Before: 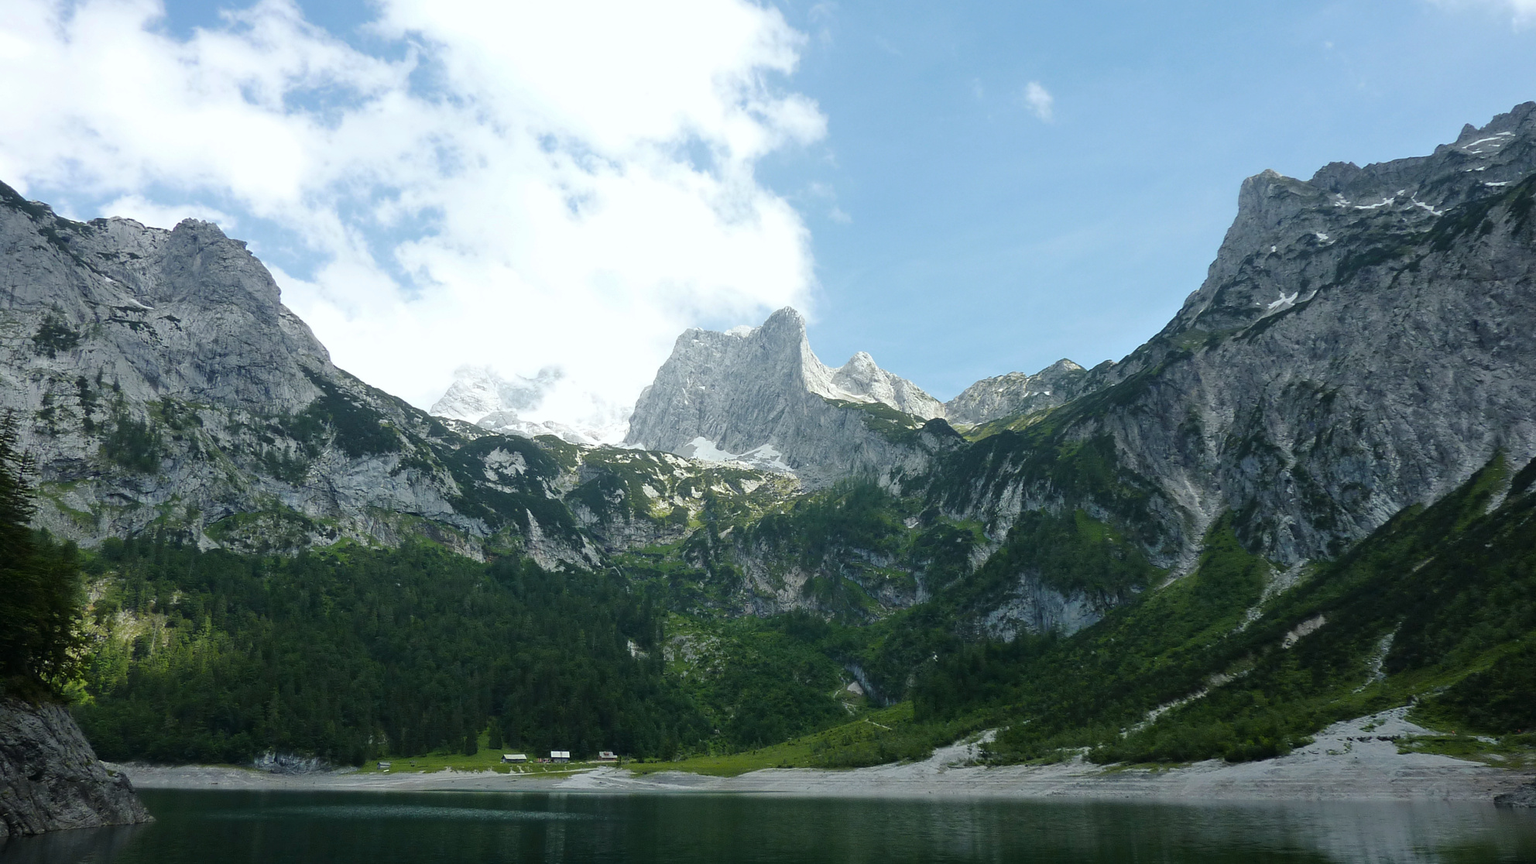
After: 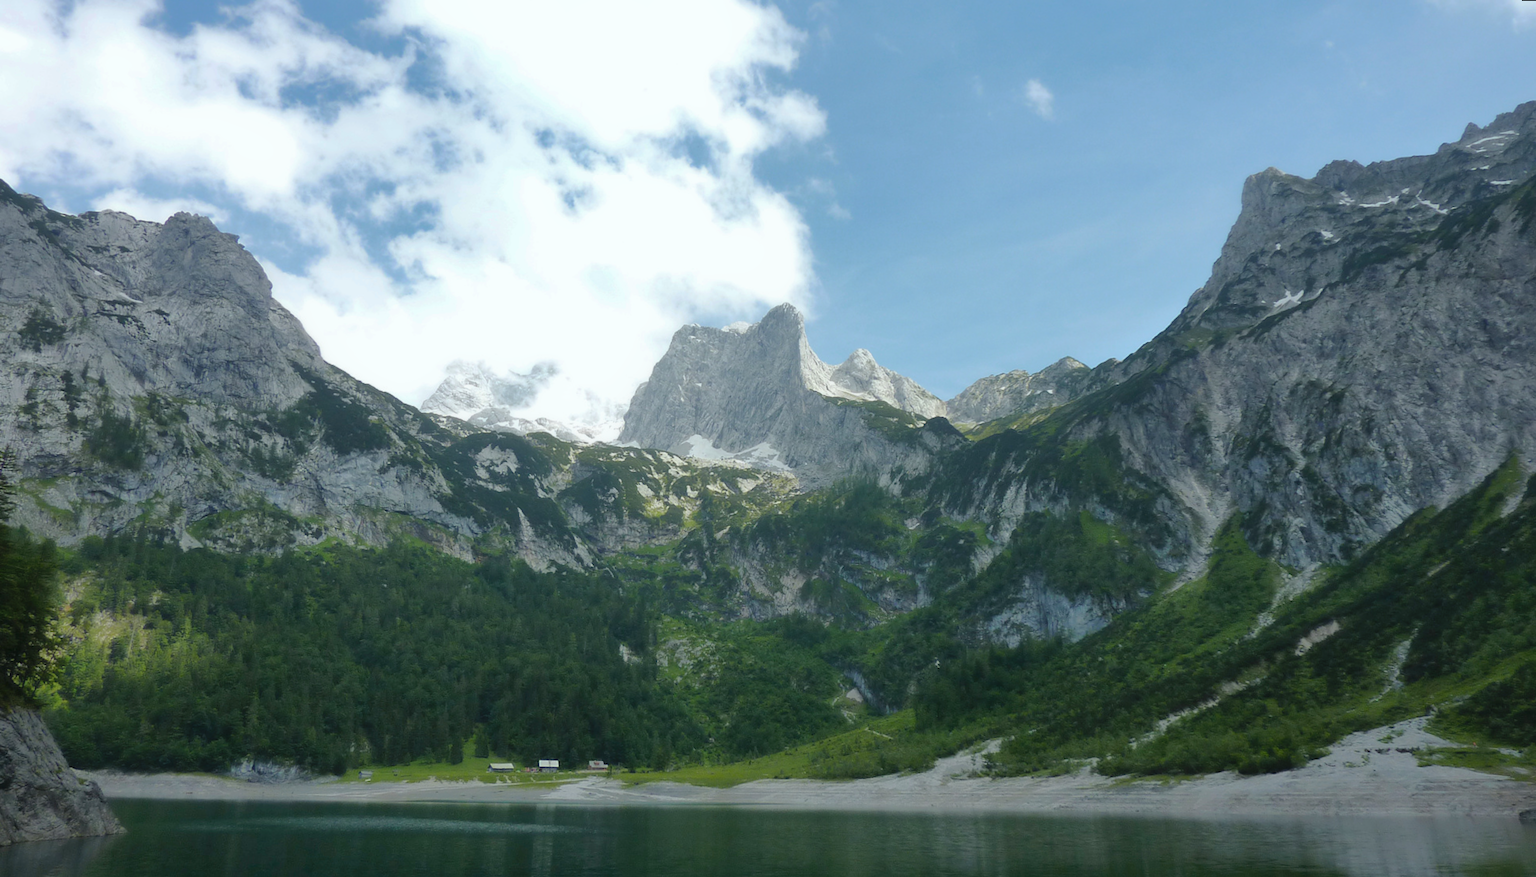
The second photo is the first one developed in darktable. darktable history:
rotate and perspective: rotation 0.226°, lens shift (vertical) -0.042, crop left 0.023, crop right 0.982, crop top 0.006, crop bottom 0.994
shadows and highlights: on, module defaults
contrast equalizer: octaves 7, y [[0.502, 0.505, 0.512, 0.529, 0.564, 0.588], [0.5 ×6], [0.502, 0.505, 0.512, 0.529, 0.564, 0.588], [0, 0.001, 0.001, 0.004, 0.008, 0.011], [0, 0.001, 0.001, 0.004, 0.008, 0.011]], mix -1
